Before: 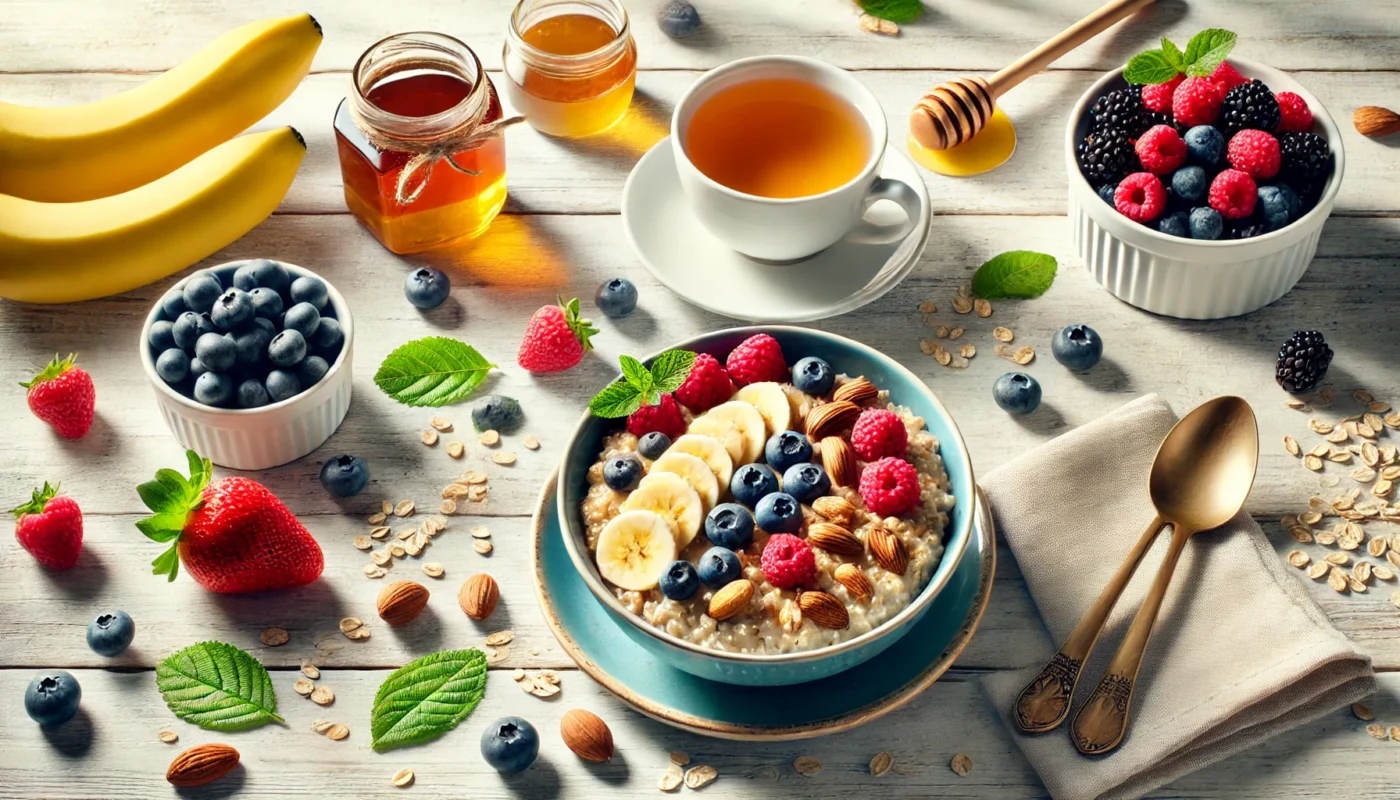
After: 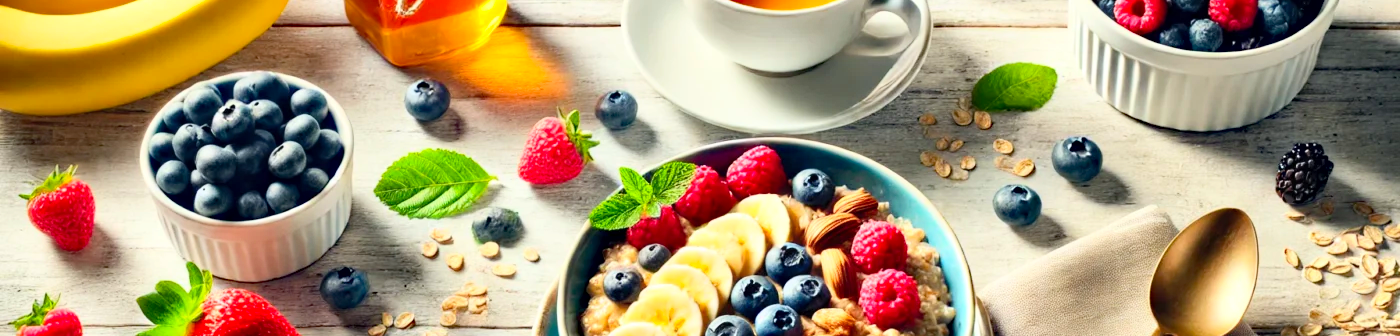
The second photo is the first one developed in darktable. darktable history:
contrast brightness saturation: contrast 0.203, brightness 0.165, saturation 0.223
crop and rotate: top 23.506%, bottom 34.381%
haze removal: strength 0.289, distance 0.248, compatibility mode true, adaptive false
